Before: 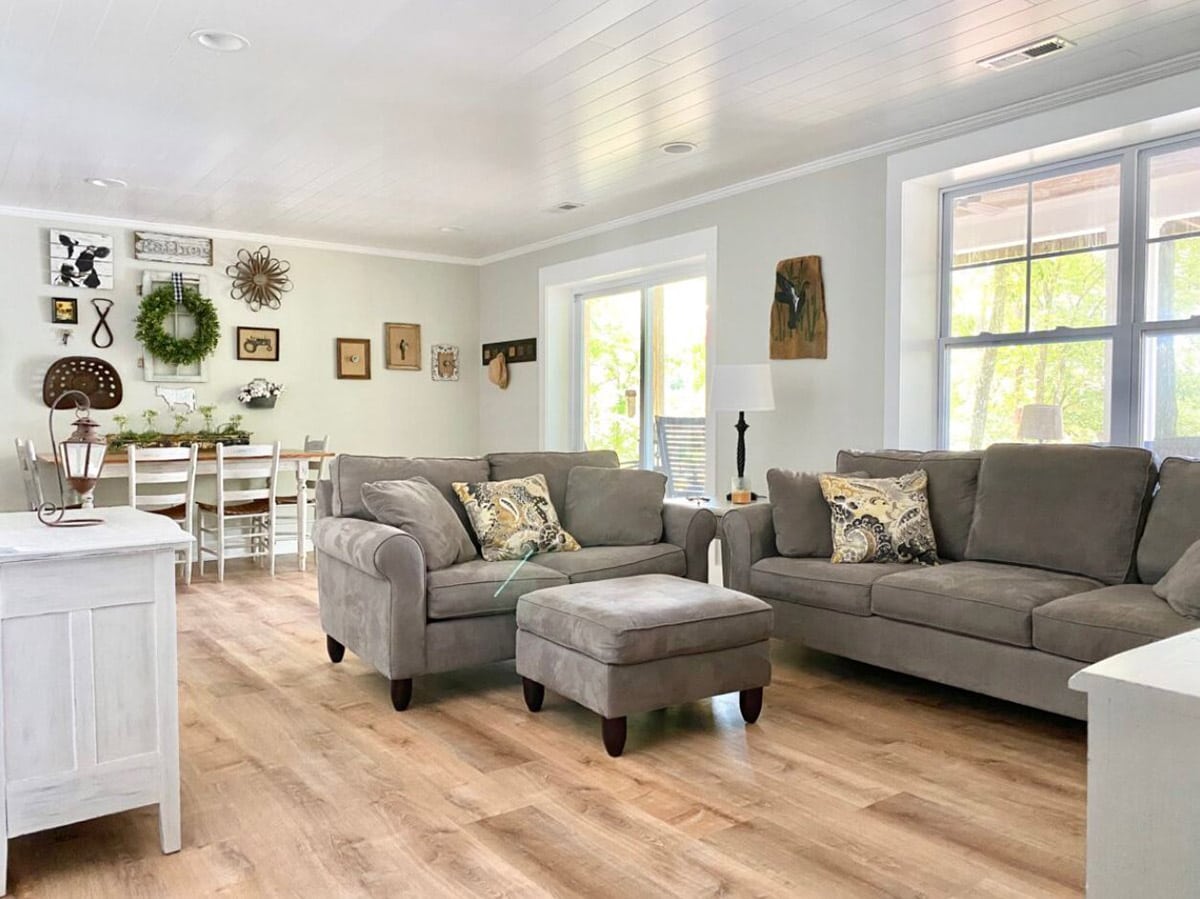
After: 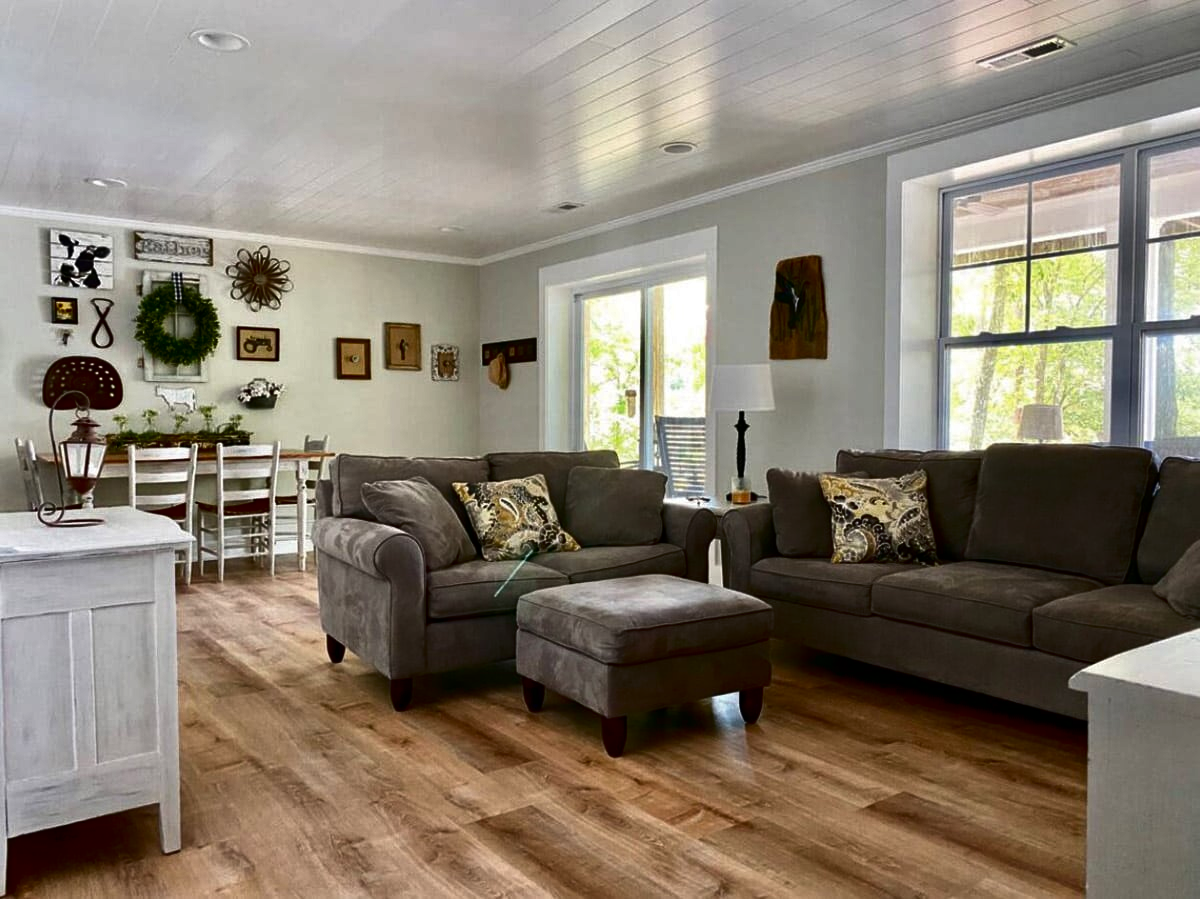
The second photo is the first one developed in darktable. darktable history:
contrast brightness saturation: contrast 0.091, brightness -0.594, saturation 0.169
